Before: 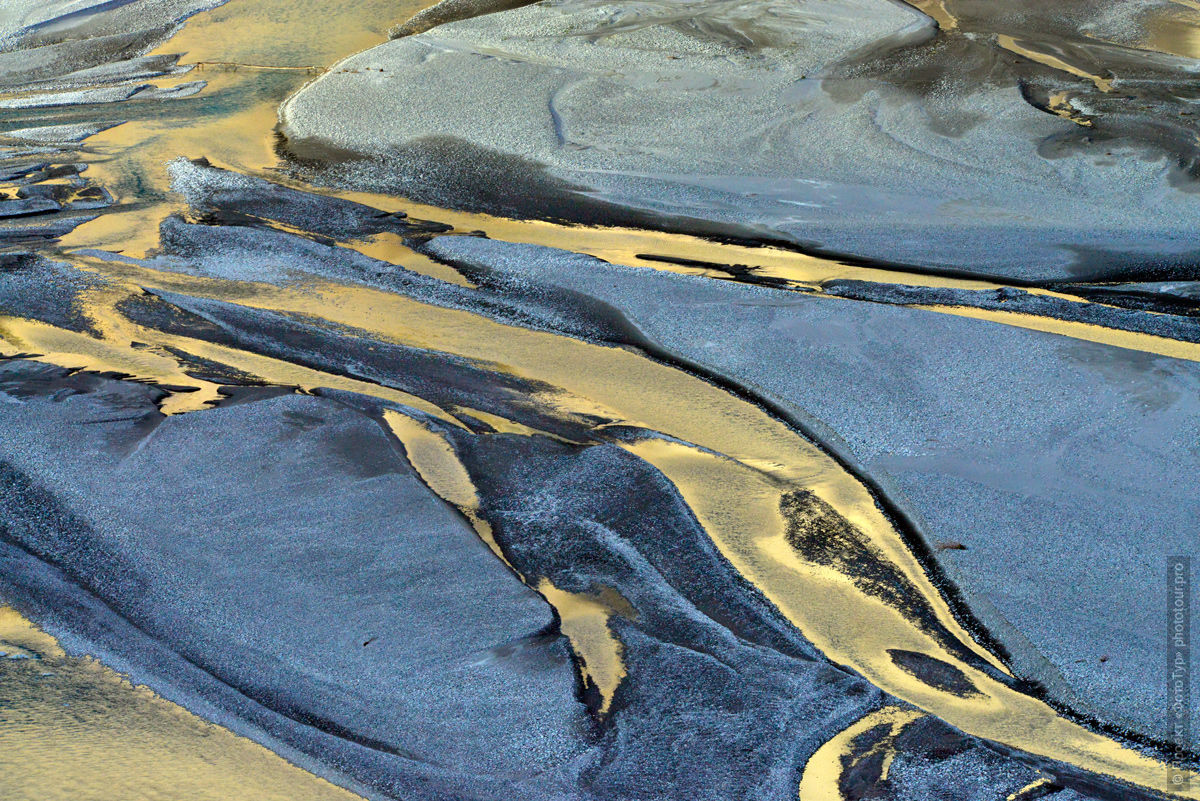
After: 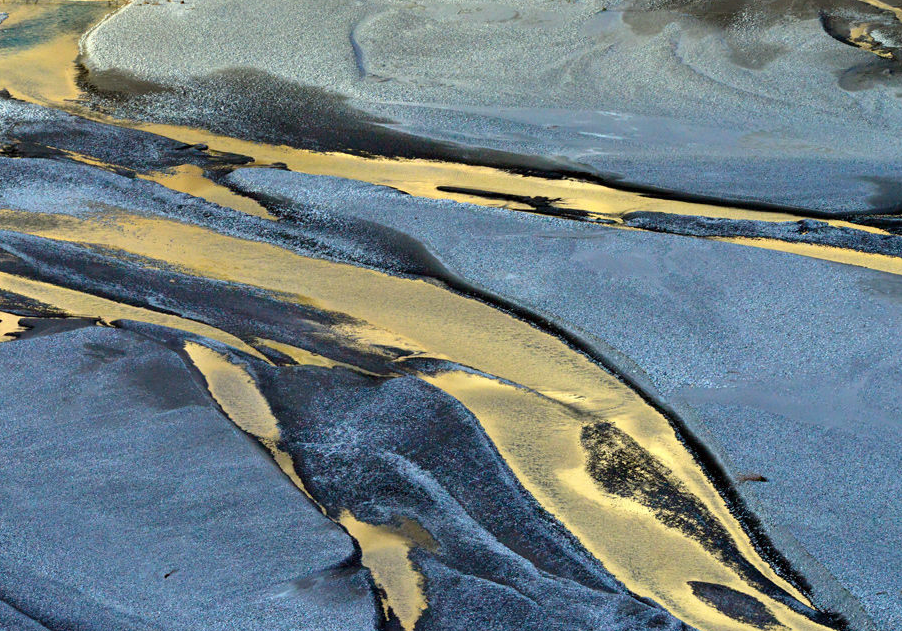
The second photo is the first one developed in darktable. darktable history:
crop: left 16.605%, top 8.601%, right 8.146%, bottom 12.537%
